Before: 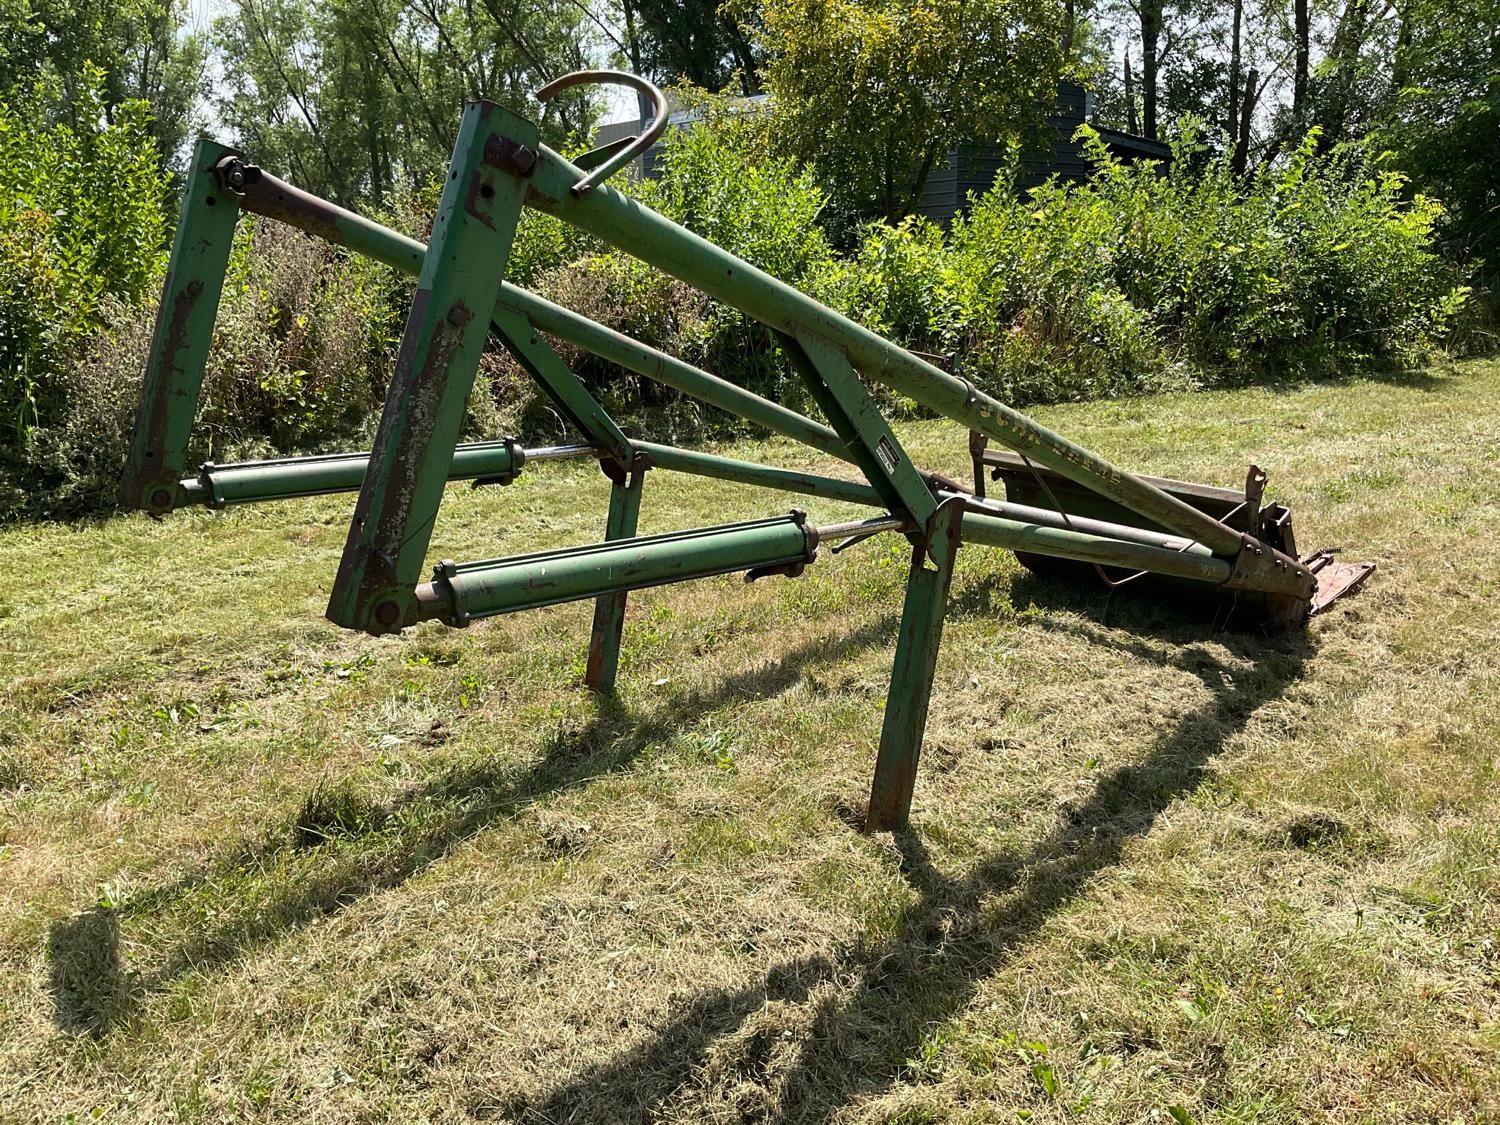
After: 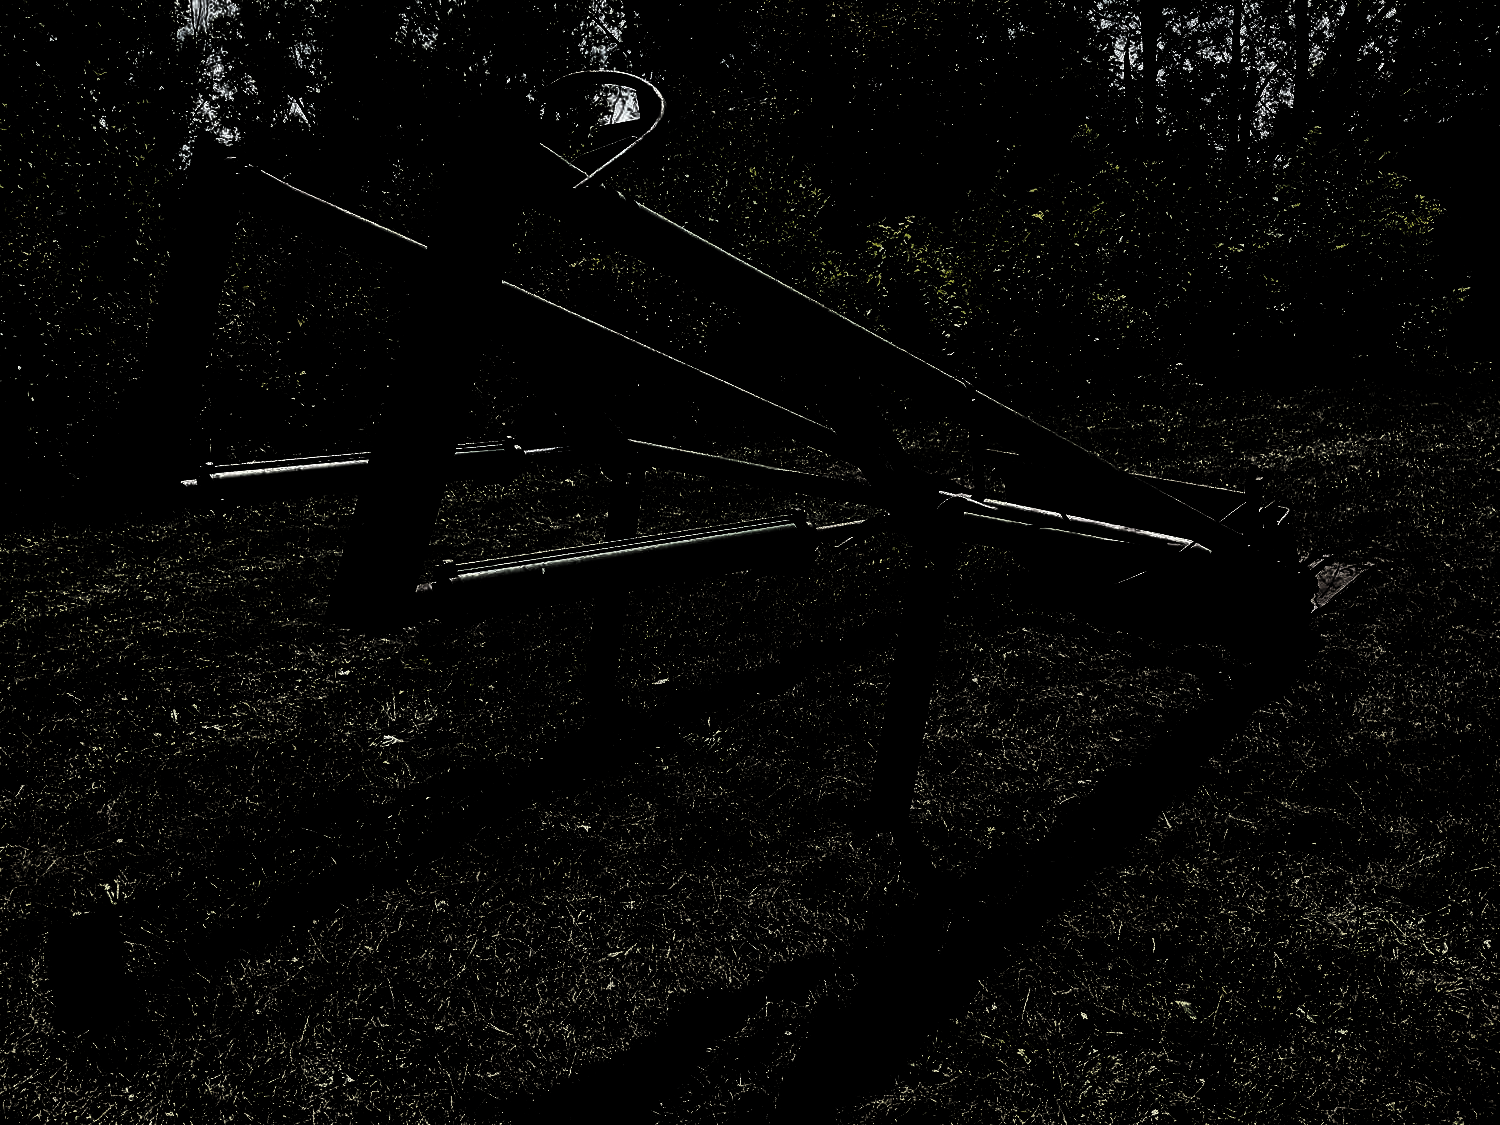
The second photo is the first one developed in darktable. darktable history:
levels: white 99.97%, levels [0.721, 0.937, 0.997]
